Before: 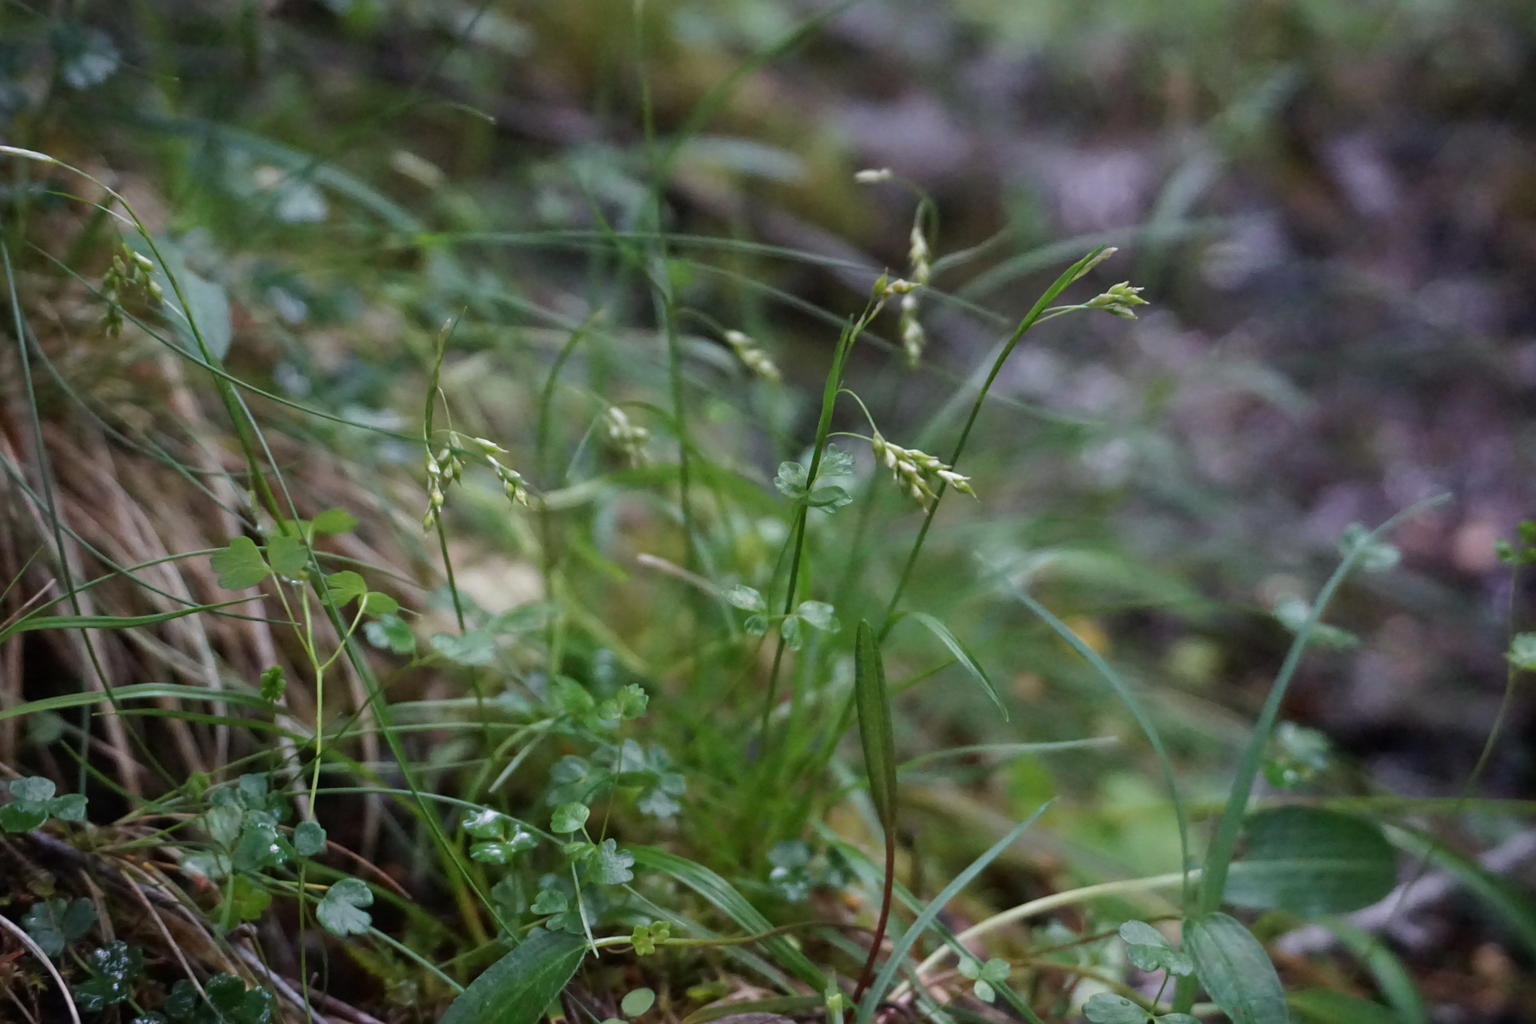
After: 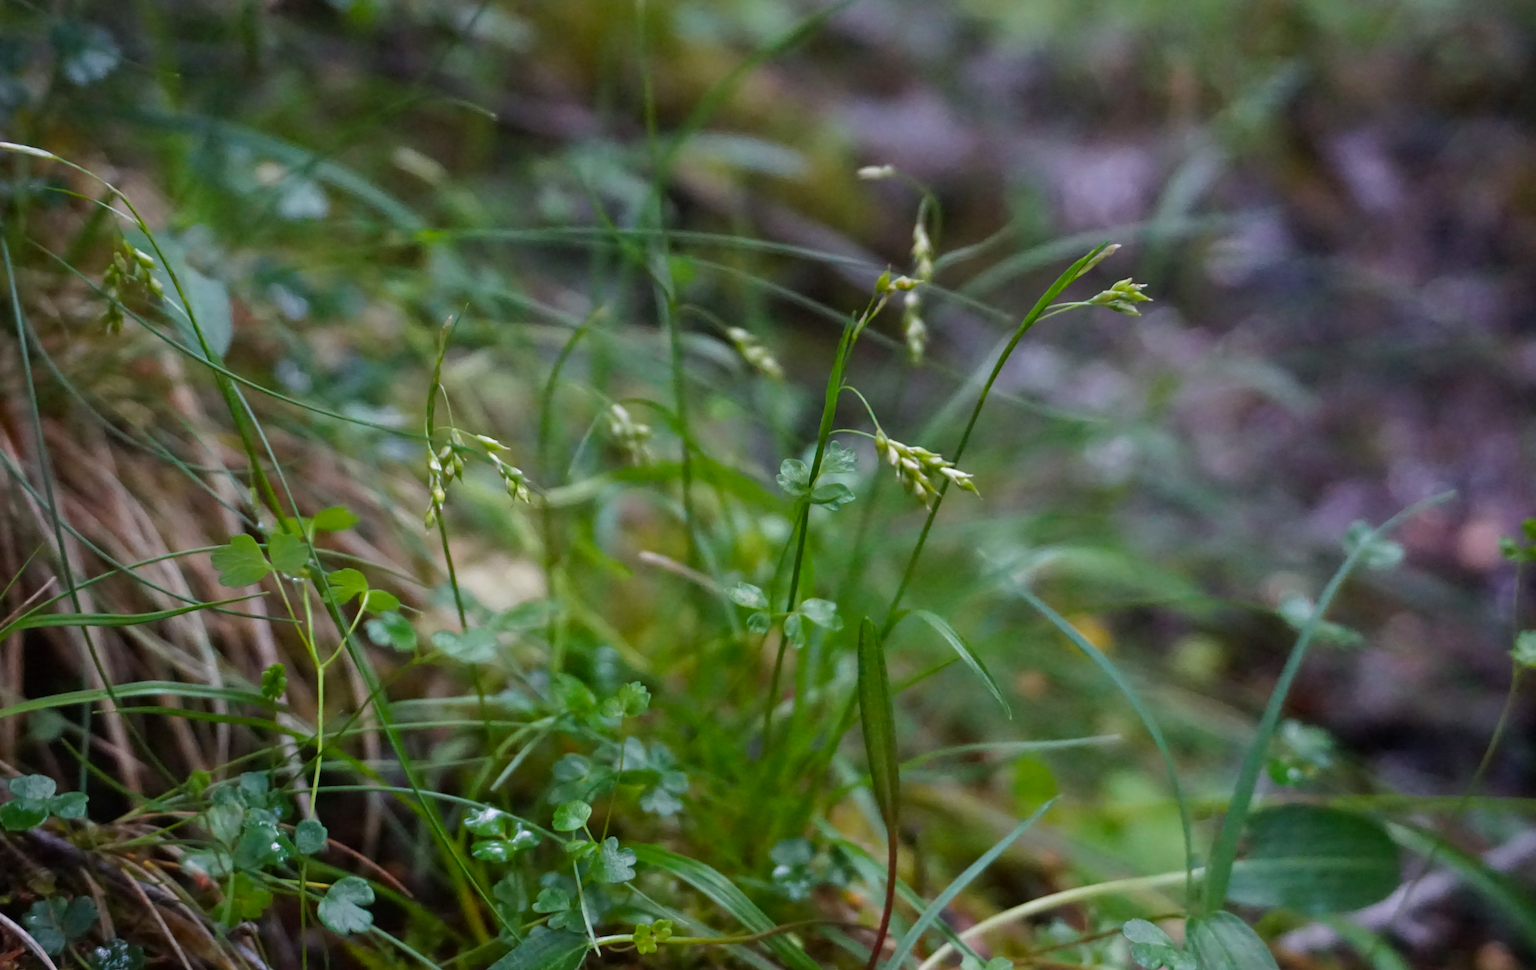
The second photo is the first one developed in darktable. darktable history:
crop: top 0.448%, right 0.264%, bottom 5.045%
color balance rgb: perceptual saturation grading › global saturation 30%, global vibrance 10%
